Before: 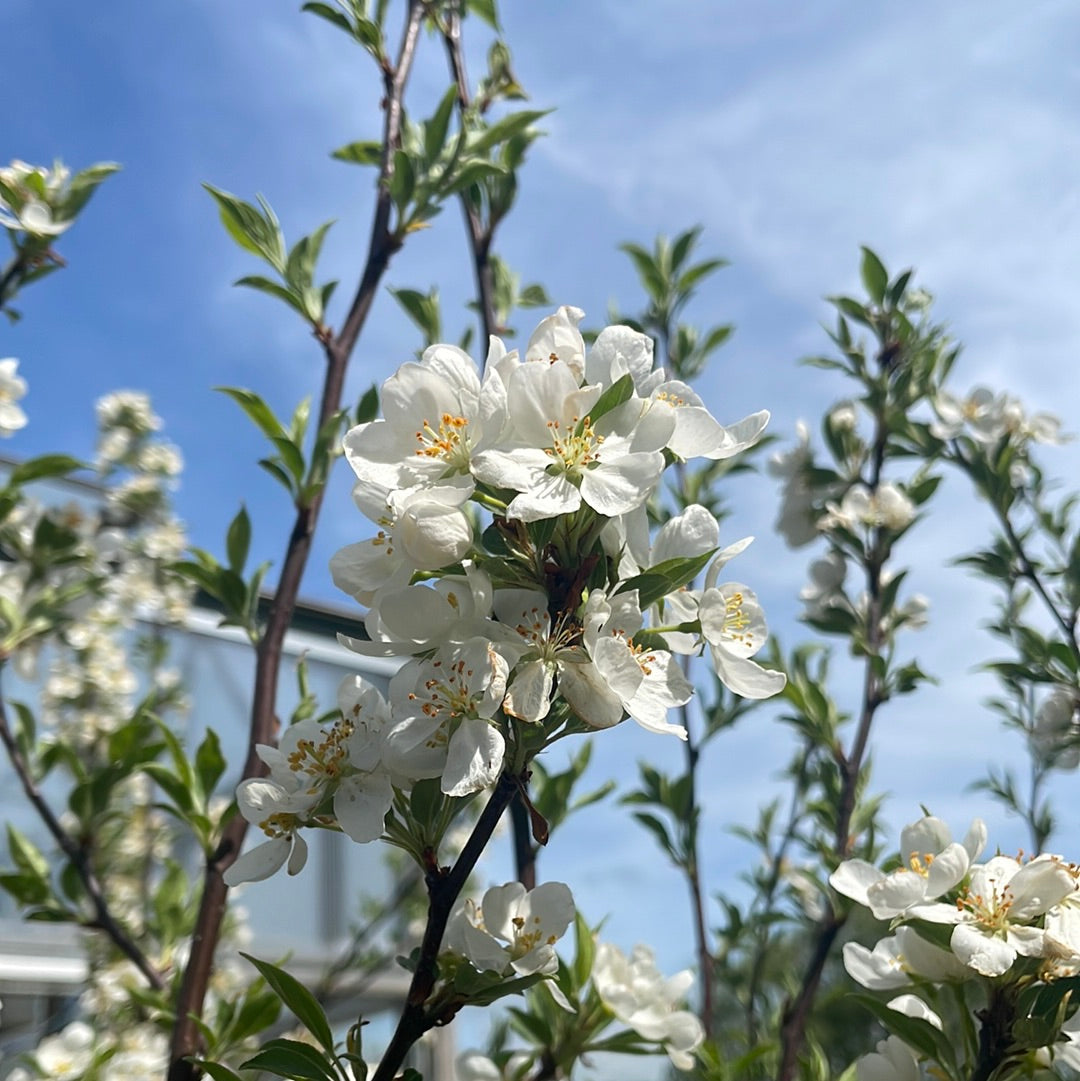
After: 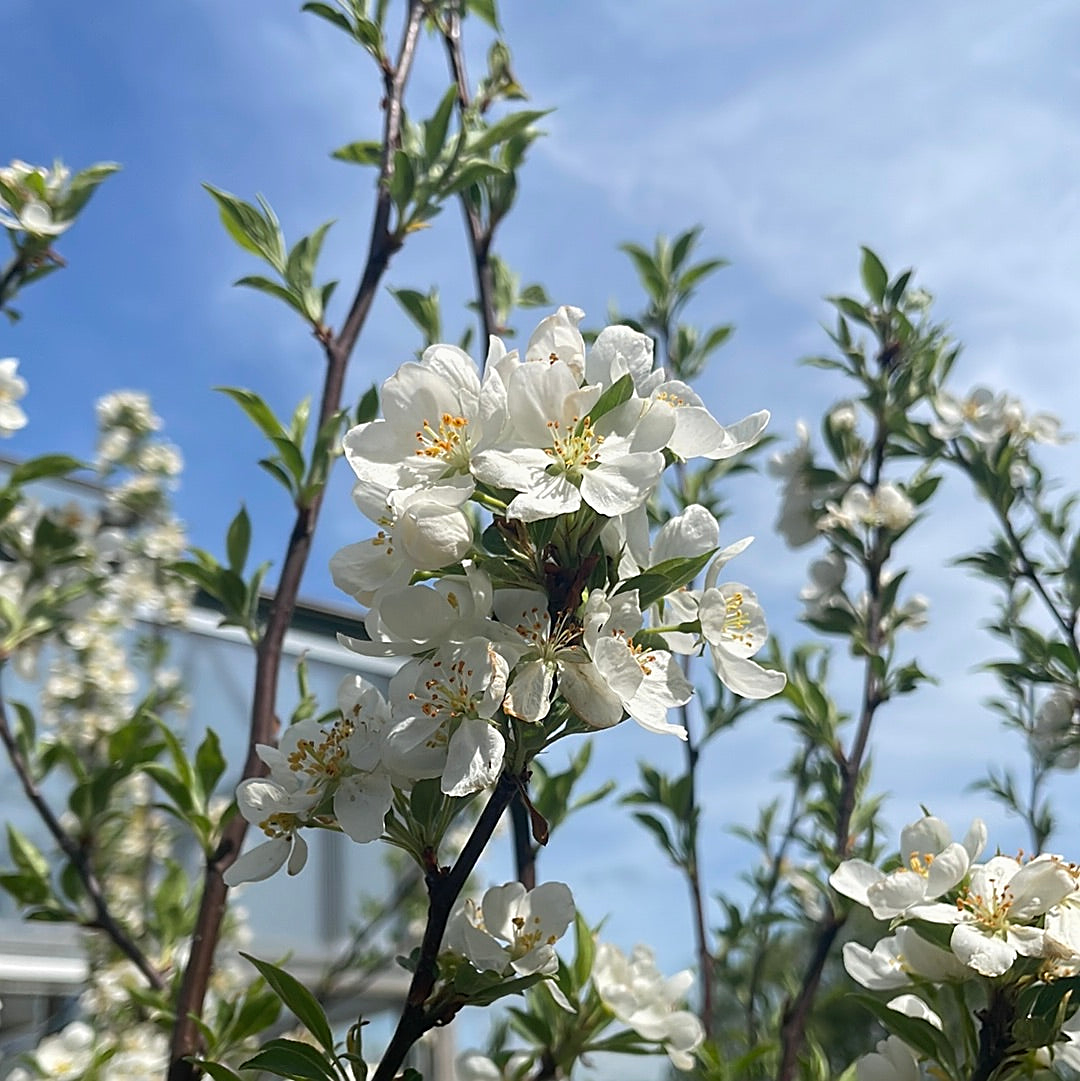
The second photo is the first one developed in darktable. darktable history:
local contrast: mode bilateral grid, contrast 100, coarseness 100, detail 89%, midtone range 0.2
sharpen: on, module defaults
